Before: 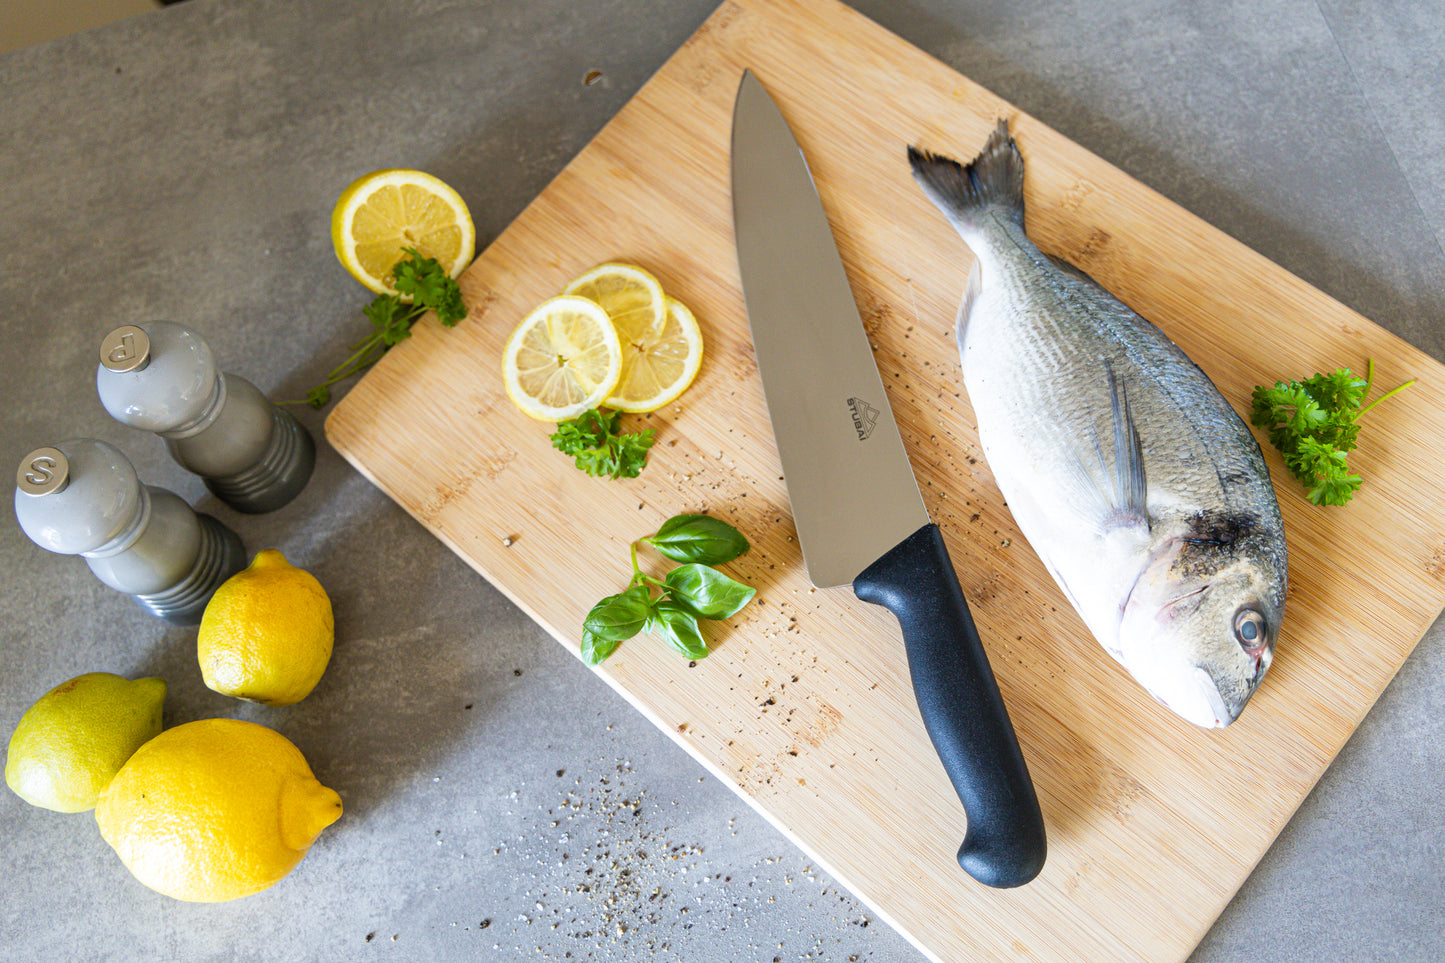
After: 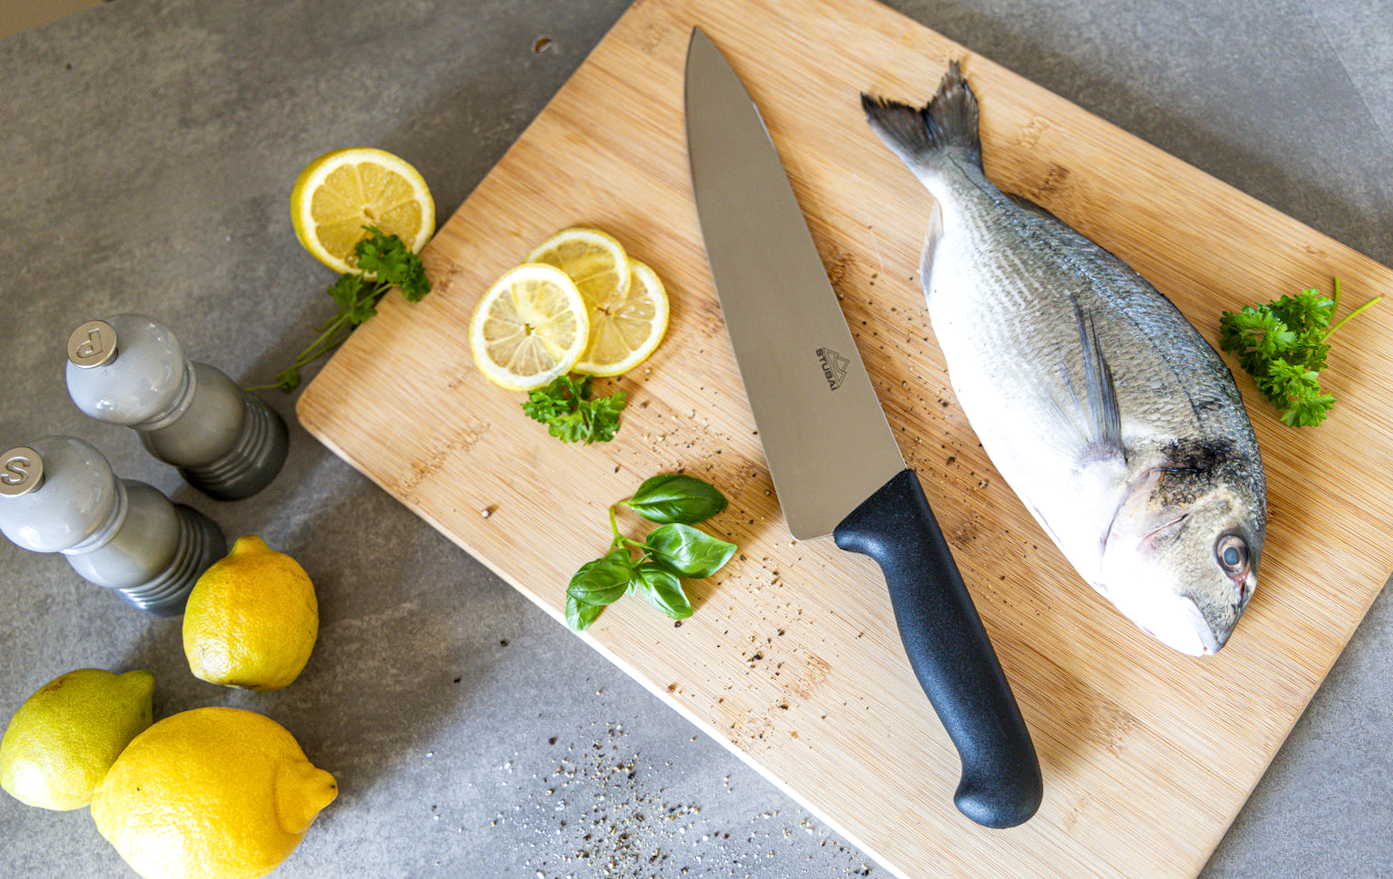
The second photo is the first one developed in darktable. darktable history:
rotate and perspective: rotation -3.52°, crop left 0.036, crop right 0.964, crop top 0.081, crop bottom 0.919
local contrast: on, module defaults
